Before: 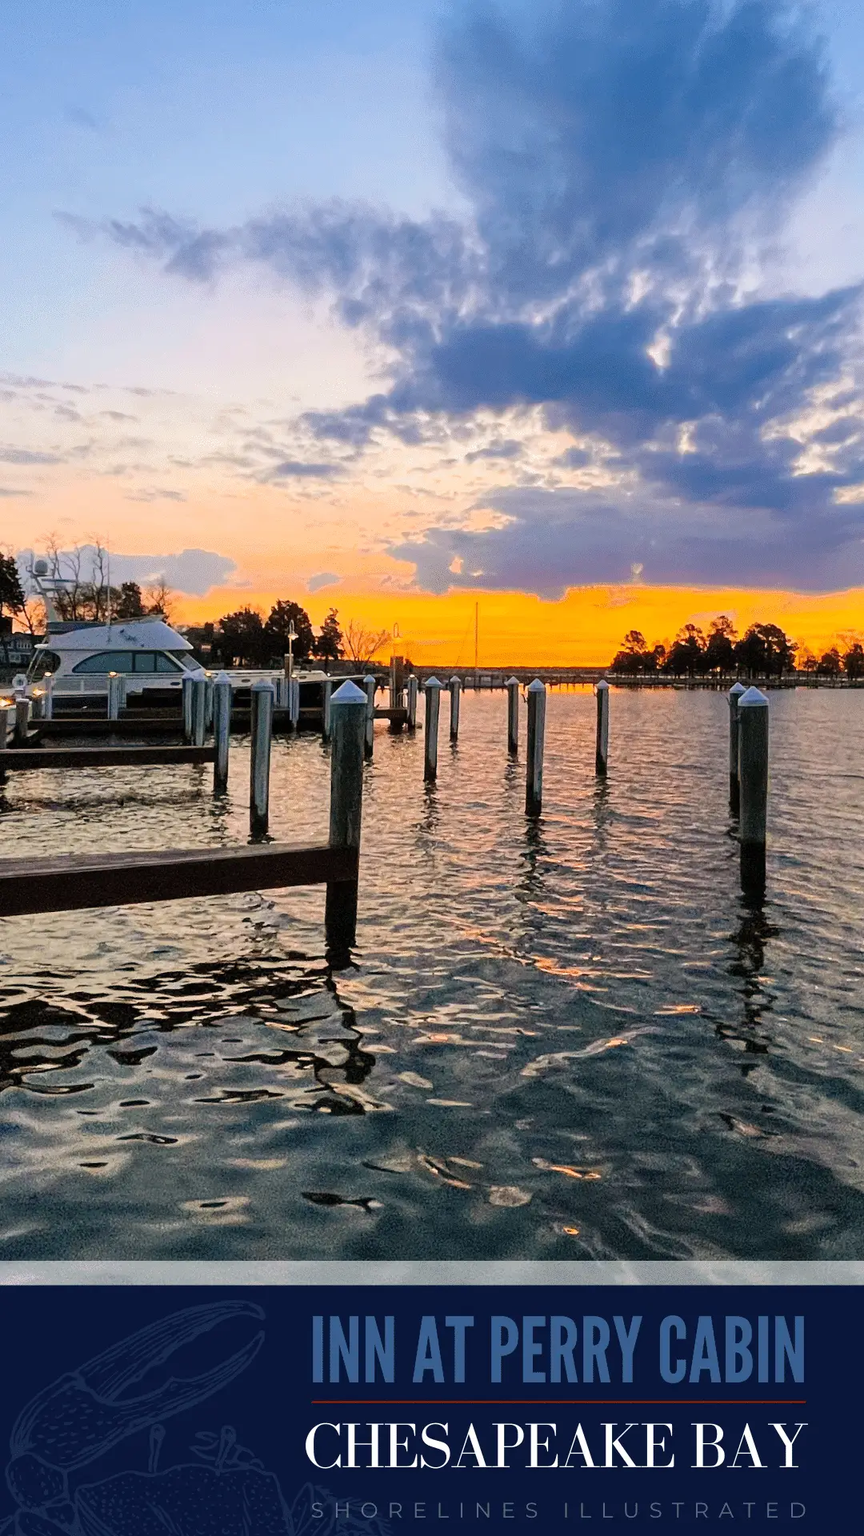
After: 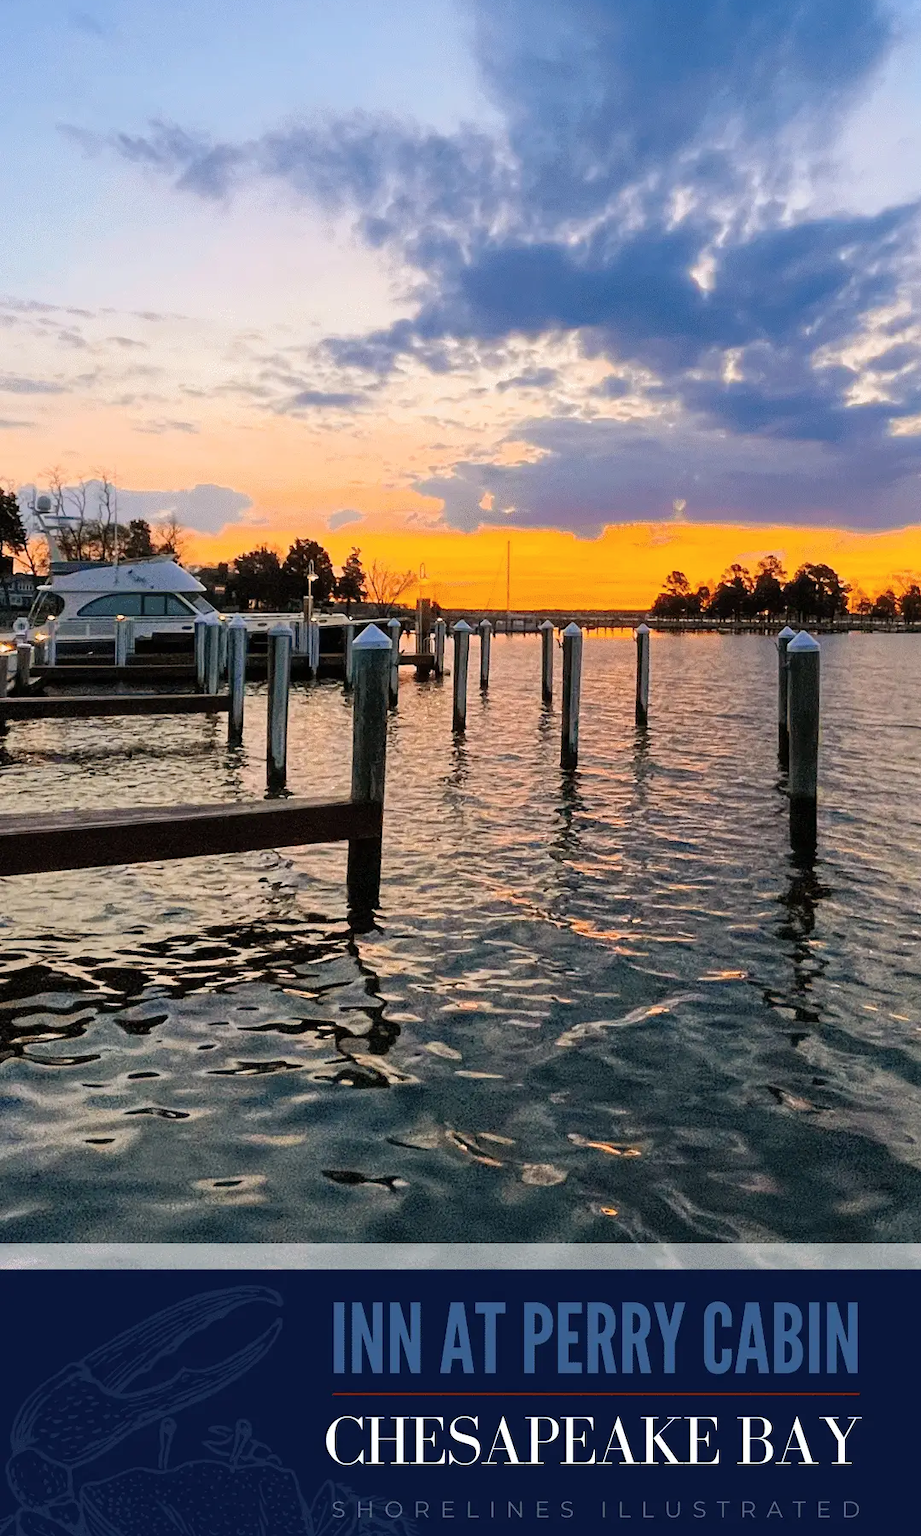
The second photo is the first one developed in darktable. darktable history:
color balance rgb: global vibrance 0.5%
crop and rotate: top 6.25%
